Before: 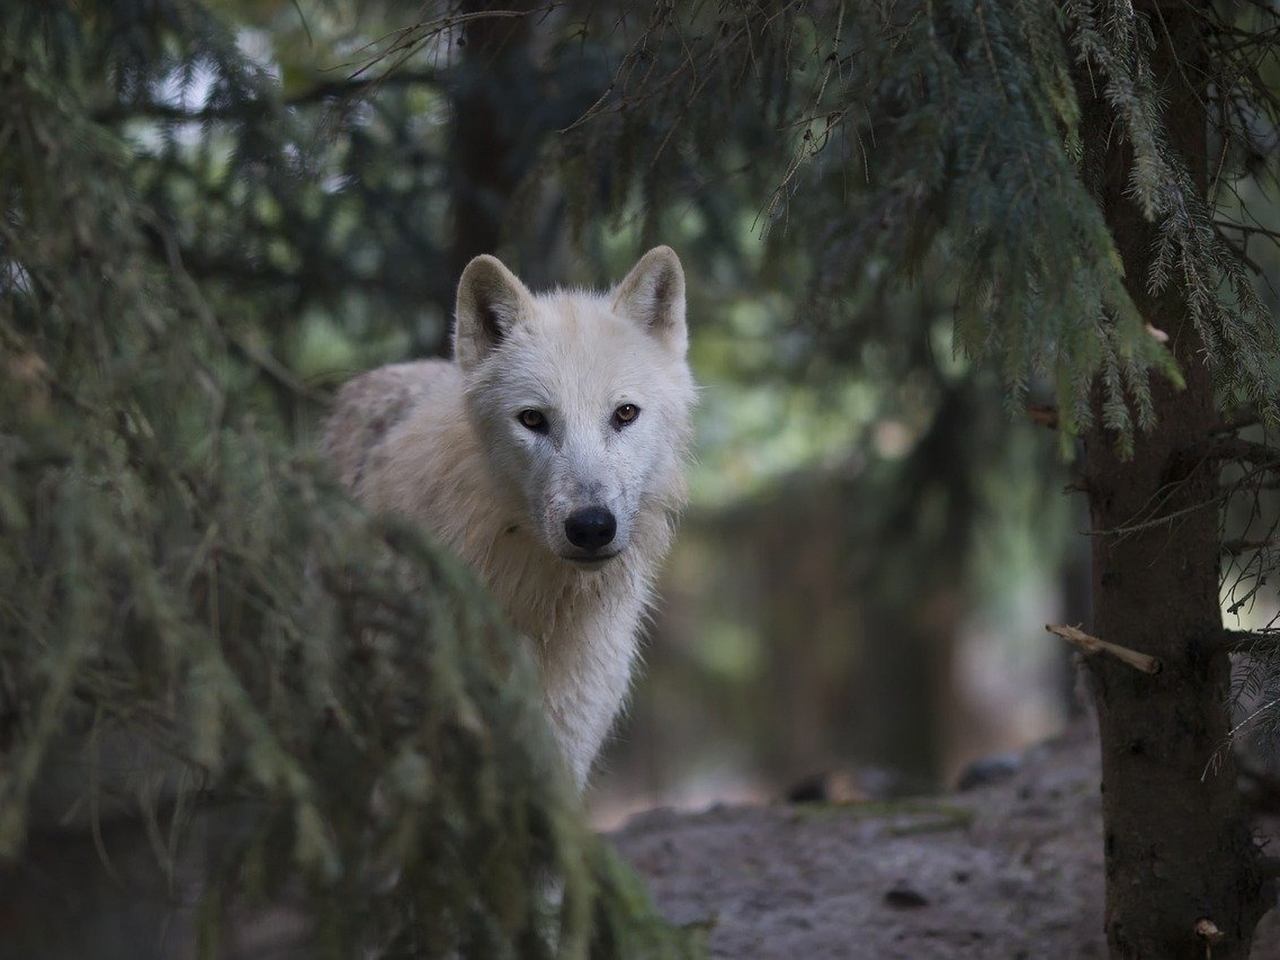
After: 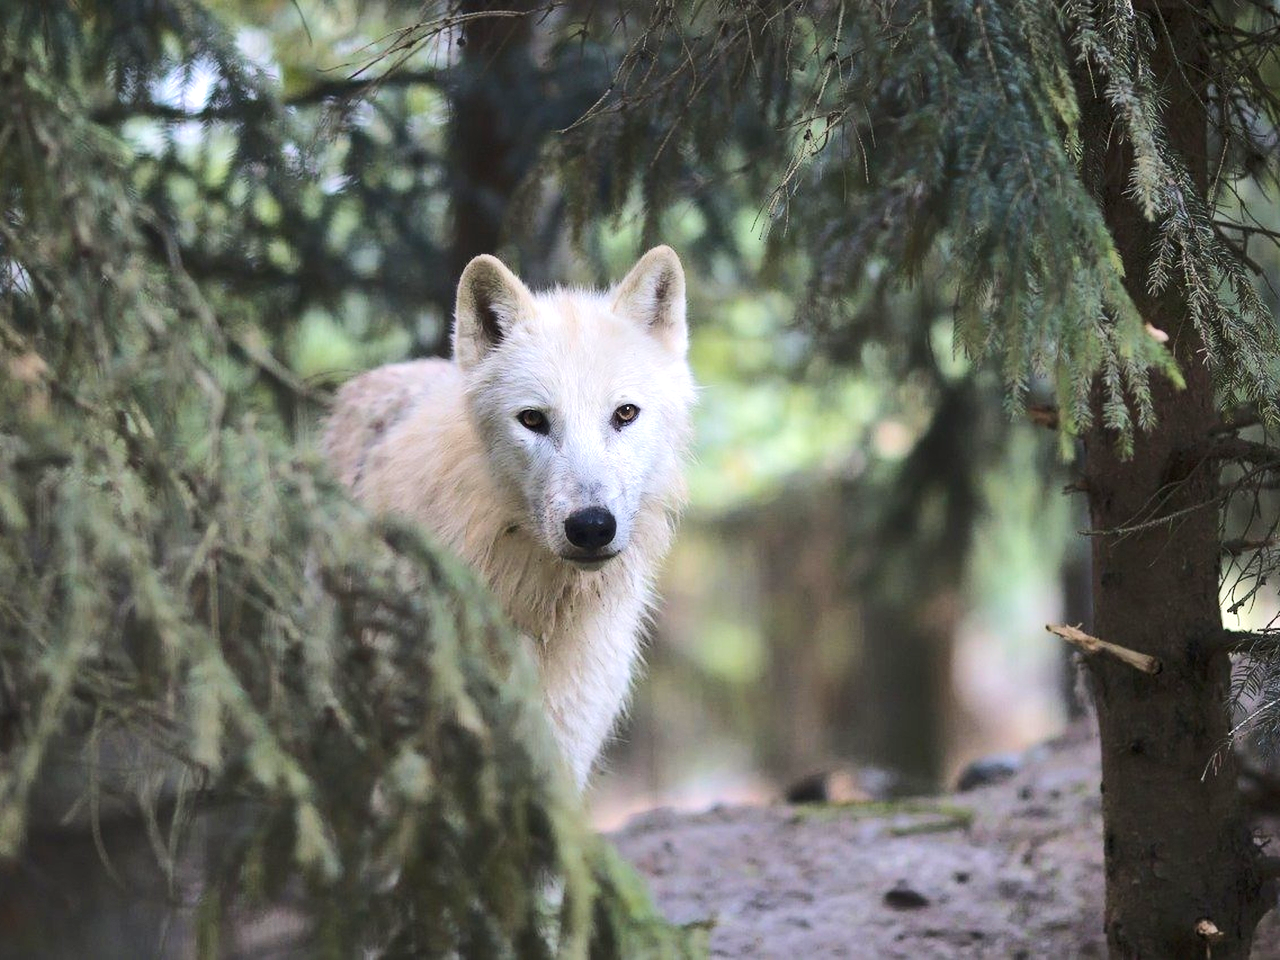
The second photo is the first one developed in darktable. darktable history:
velvia: strength 9.25%
exposure: black level correction 0, exposure 1 EV, compensate exposure bias true, compensate highlight preservation false
rgb curve: curves: ch0 [(0, 0) (0.284, 0.292) (0.505, 0.644) (1, 1)], compensate middle gray true
